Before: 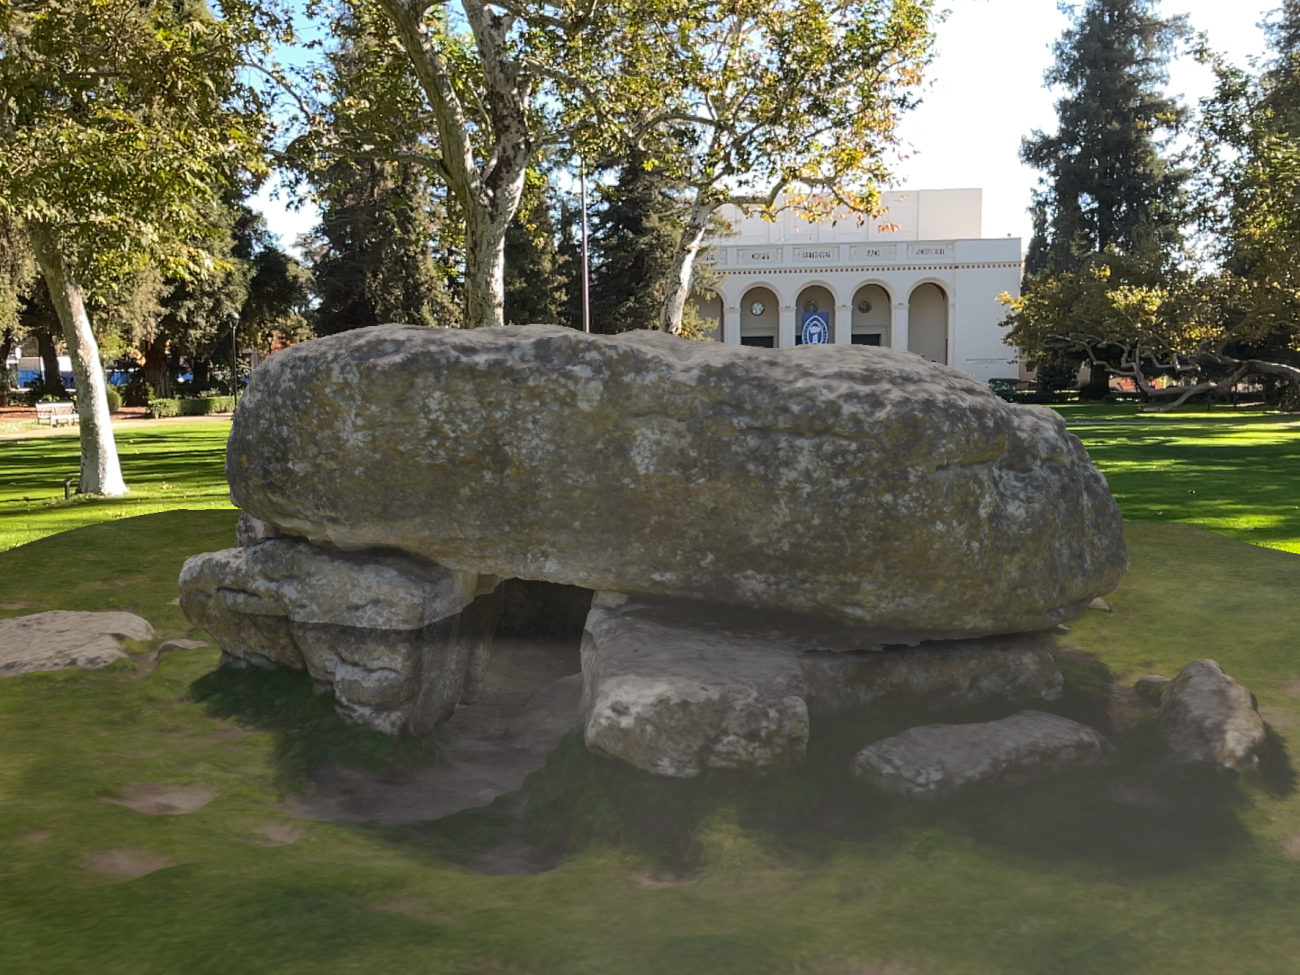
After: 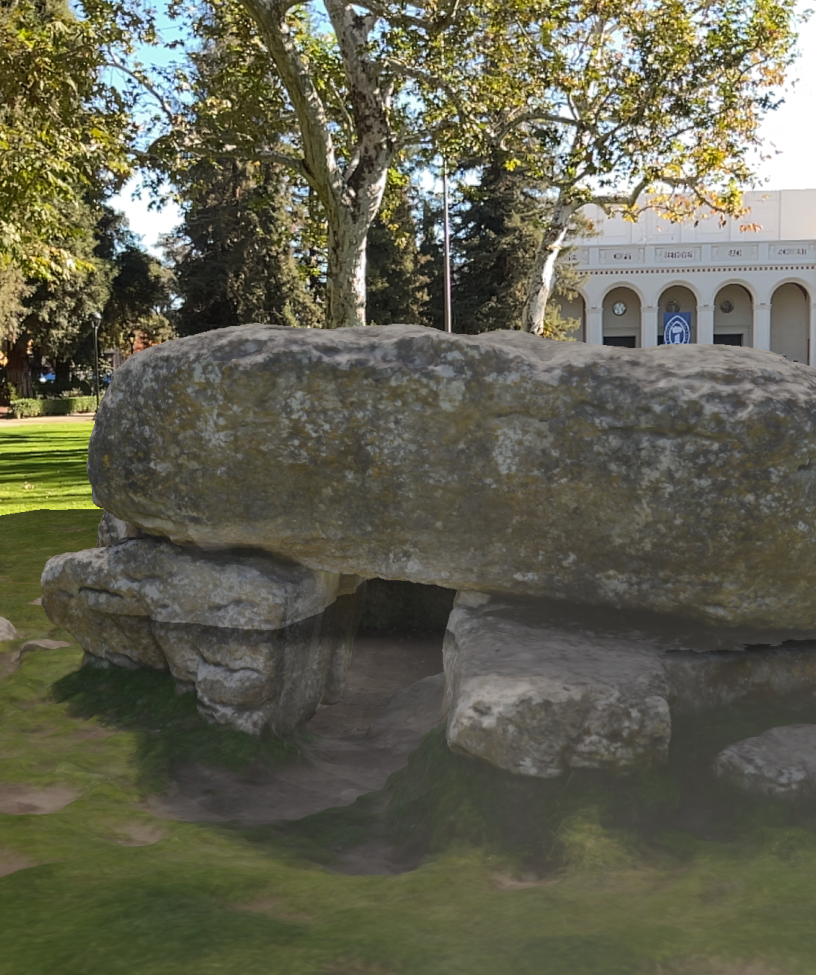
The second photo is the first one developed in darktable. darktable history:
shadows and highlights: shadows 25, highlights -25
crop: left 10.644%, right 26.528%
